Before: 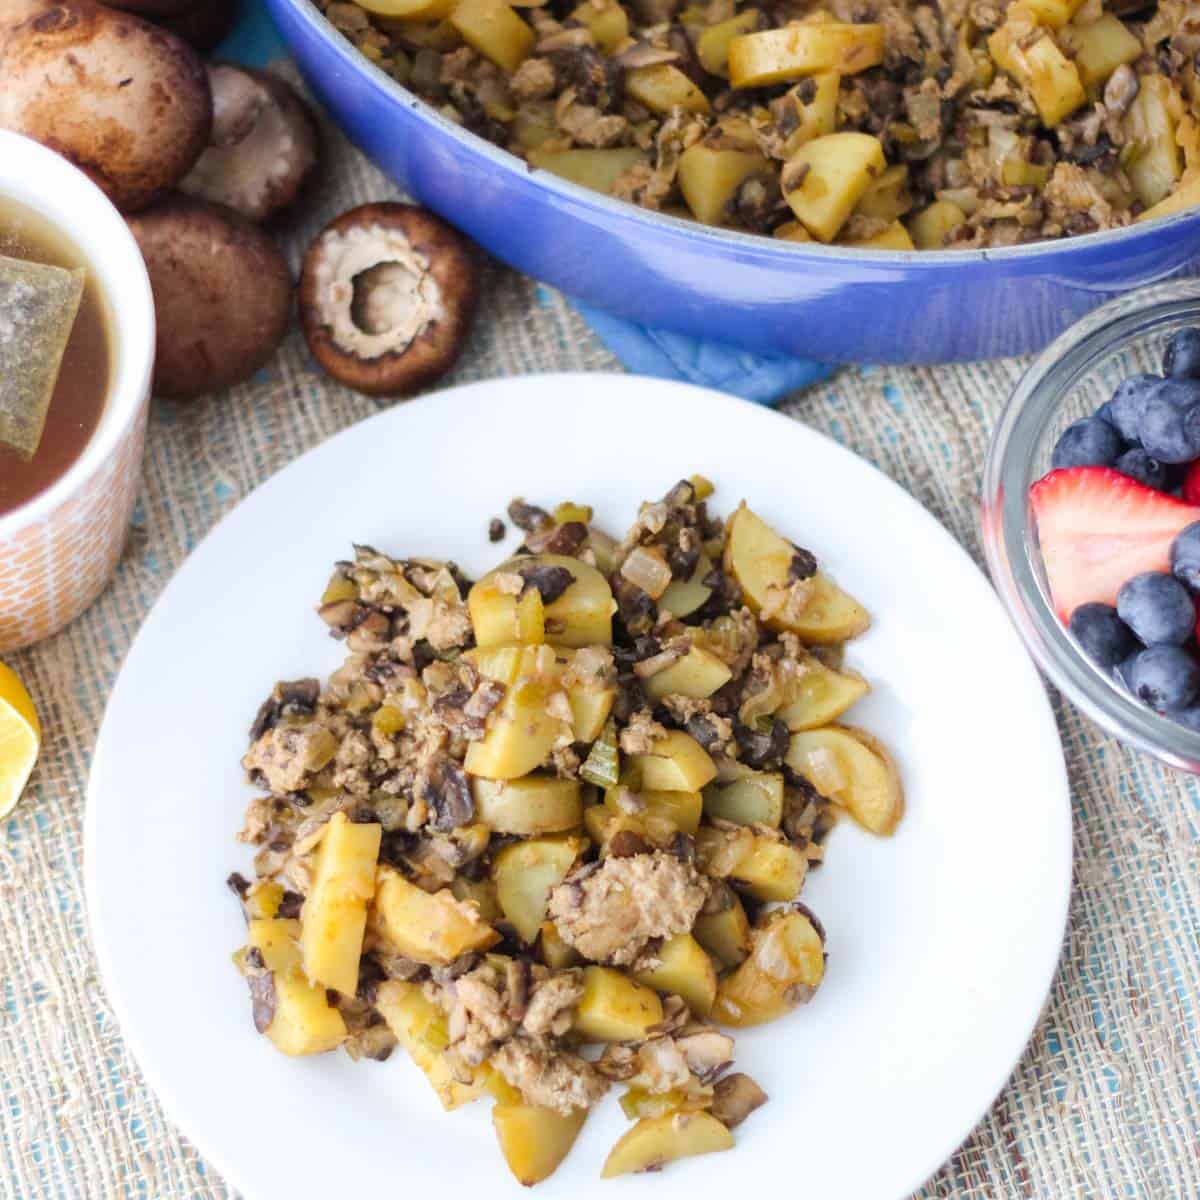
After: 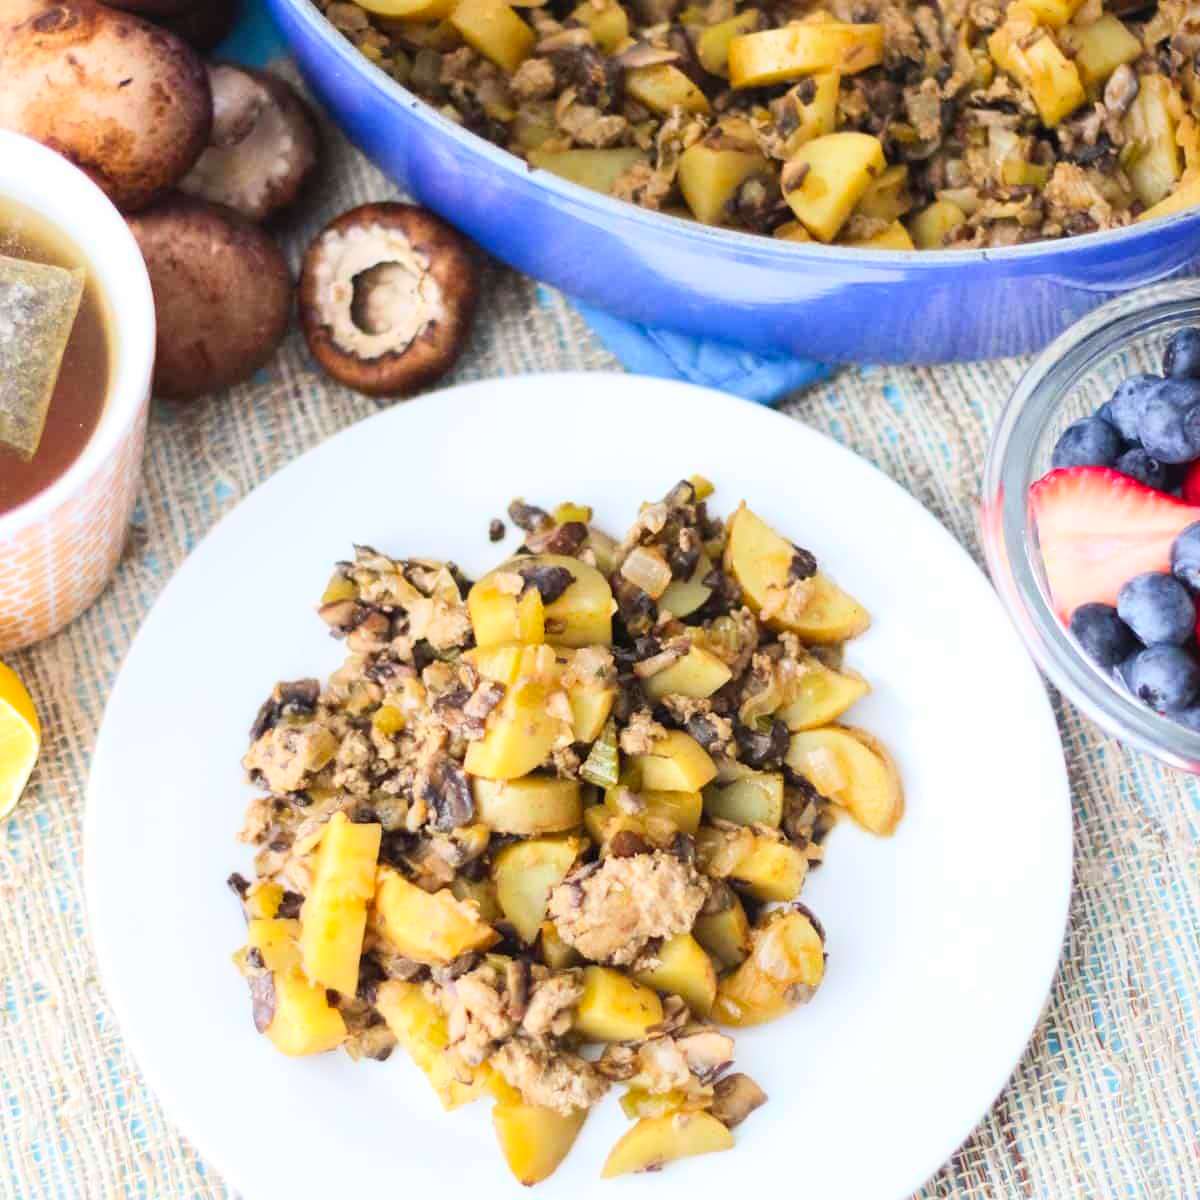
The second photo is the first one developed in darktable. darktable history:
contrast brightness saturation: contrast 0.2, brightness 0.16, saturation 0.22
tone equalizer: on, module defaults
